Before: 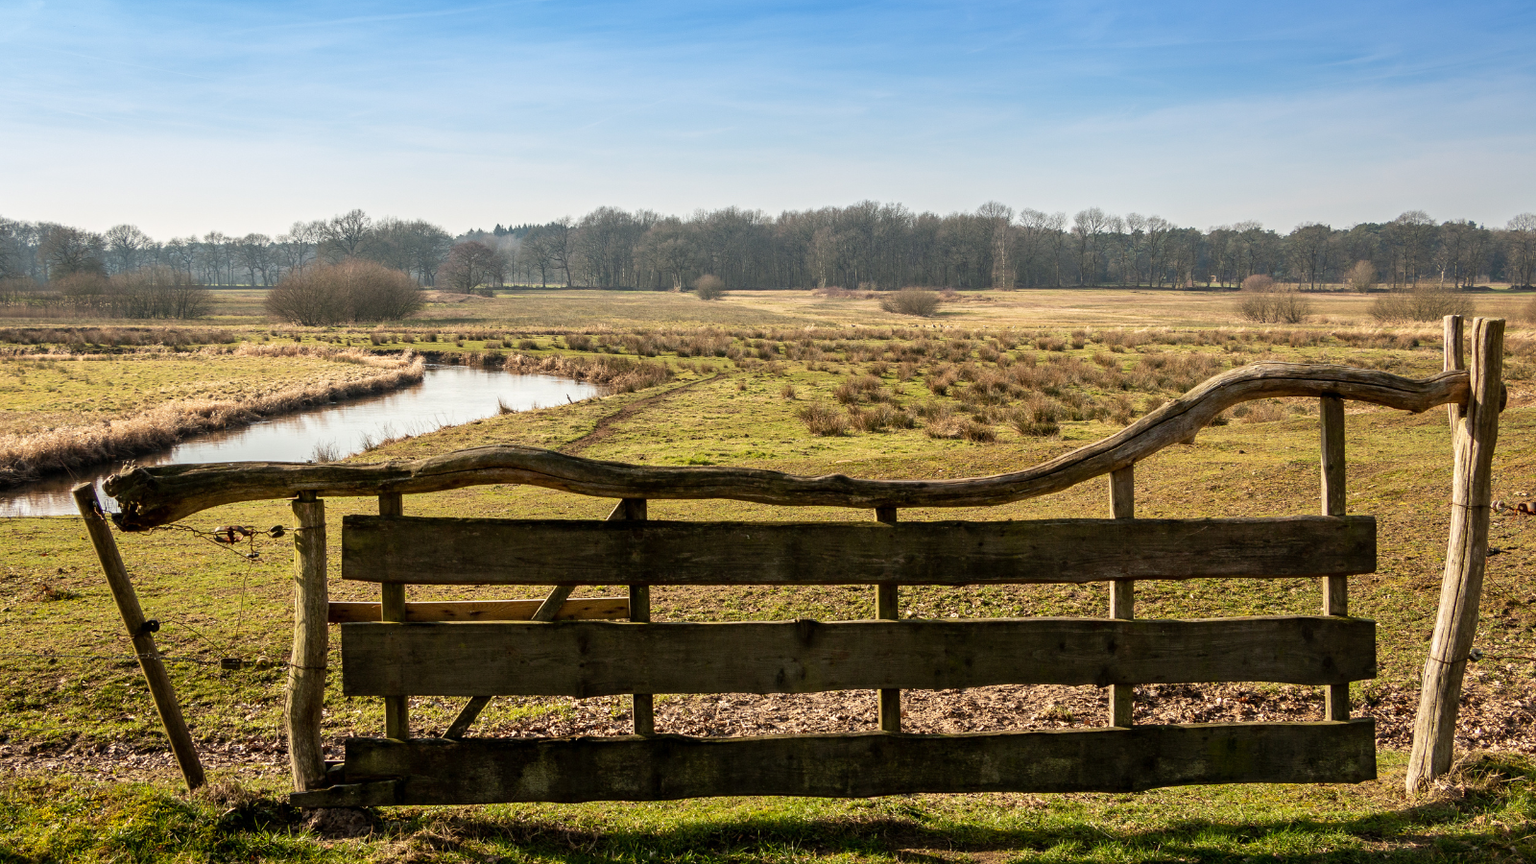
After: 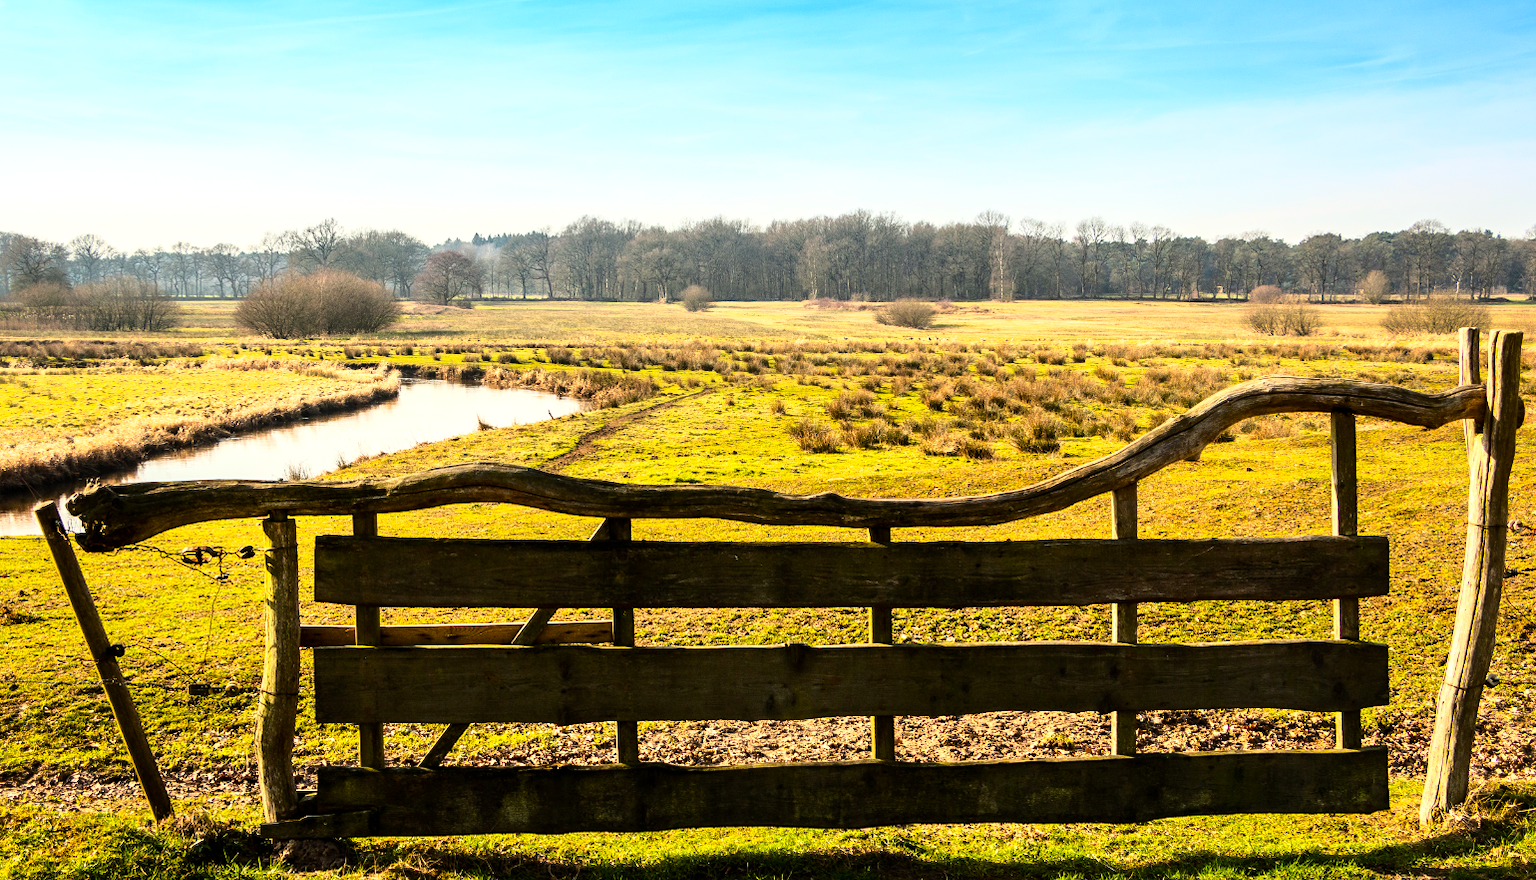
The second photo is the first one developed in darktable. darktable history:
base curve: curves: ch0 [(0, 0) (0.028, 0.03) (0.121, 0.232) (0.46, 0.748) (0.859, 0.968) (1, 1)], exposure shift 0.01
color correction: highlights b* 2.99
crop and rotate: left 2.584%, right 1.132%, bottom 1.864%
color balance rgb: power › hue 172.54°, perceptual saturation grading › global saturation 30.099%, perceptual brilliance grading › global brilliance -17.118%, perceptual brilliance grading › highlights 27.999%
